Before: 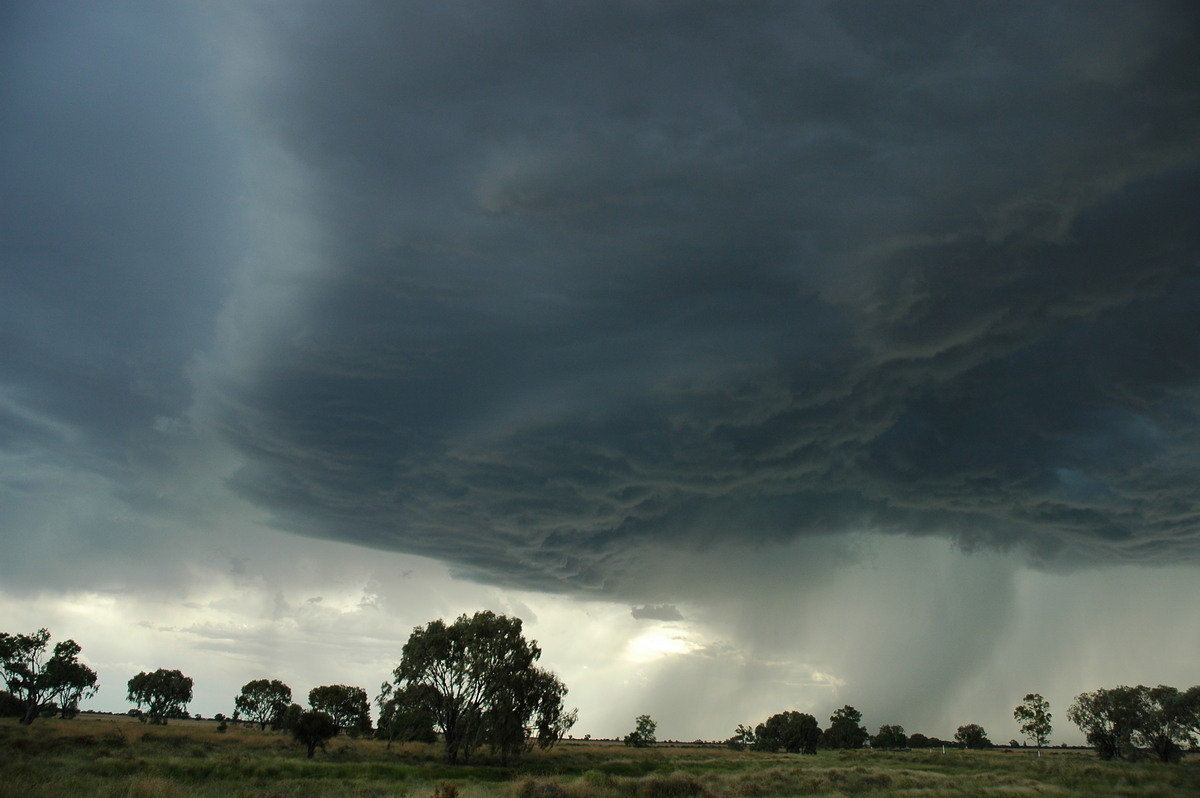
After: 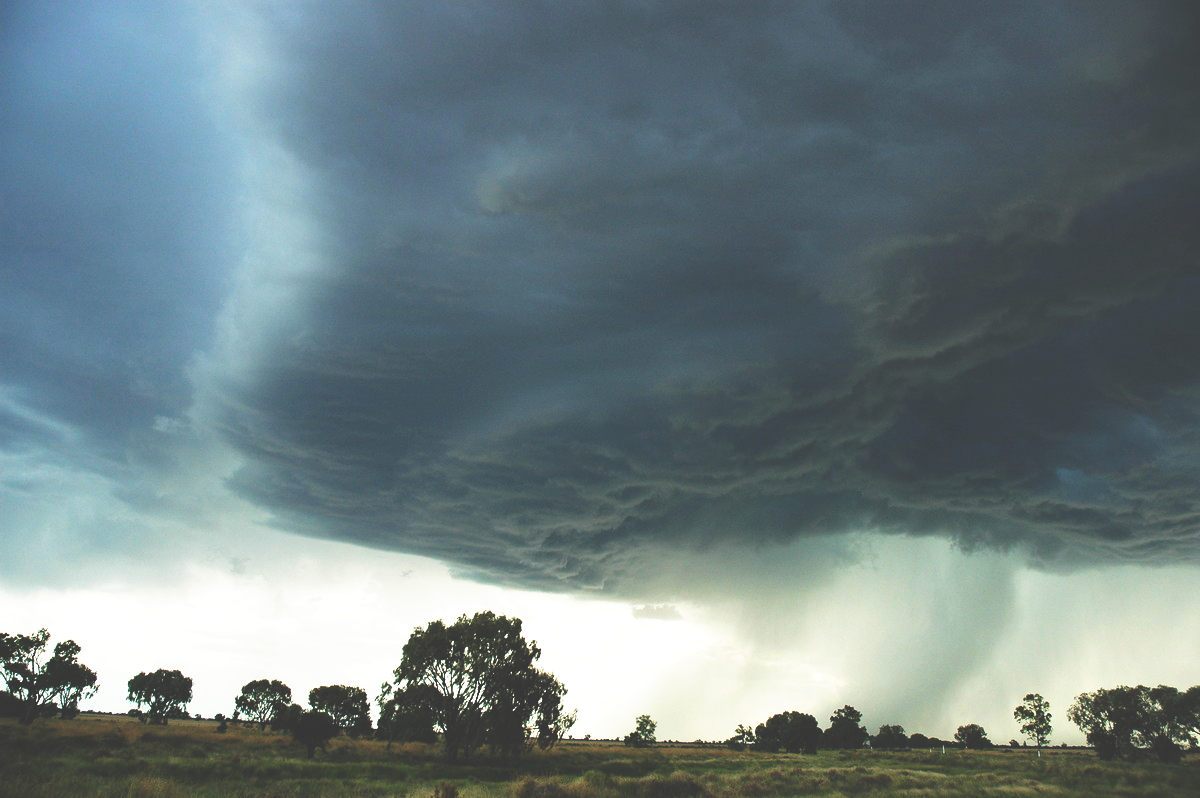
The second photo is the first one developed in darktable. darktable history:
base curve: curves: ch0 [(0, 0.036) (0.007, 0.037) (0.604, 0.887) (1, 1)], preserve colors none
exposure: black level correction 0, exposure 0.695 EV, compensate highlight preservation false
